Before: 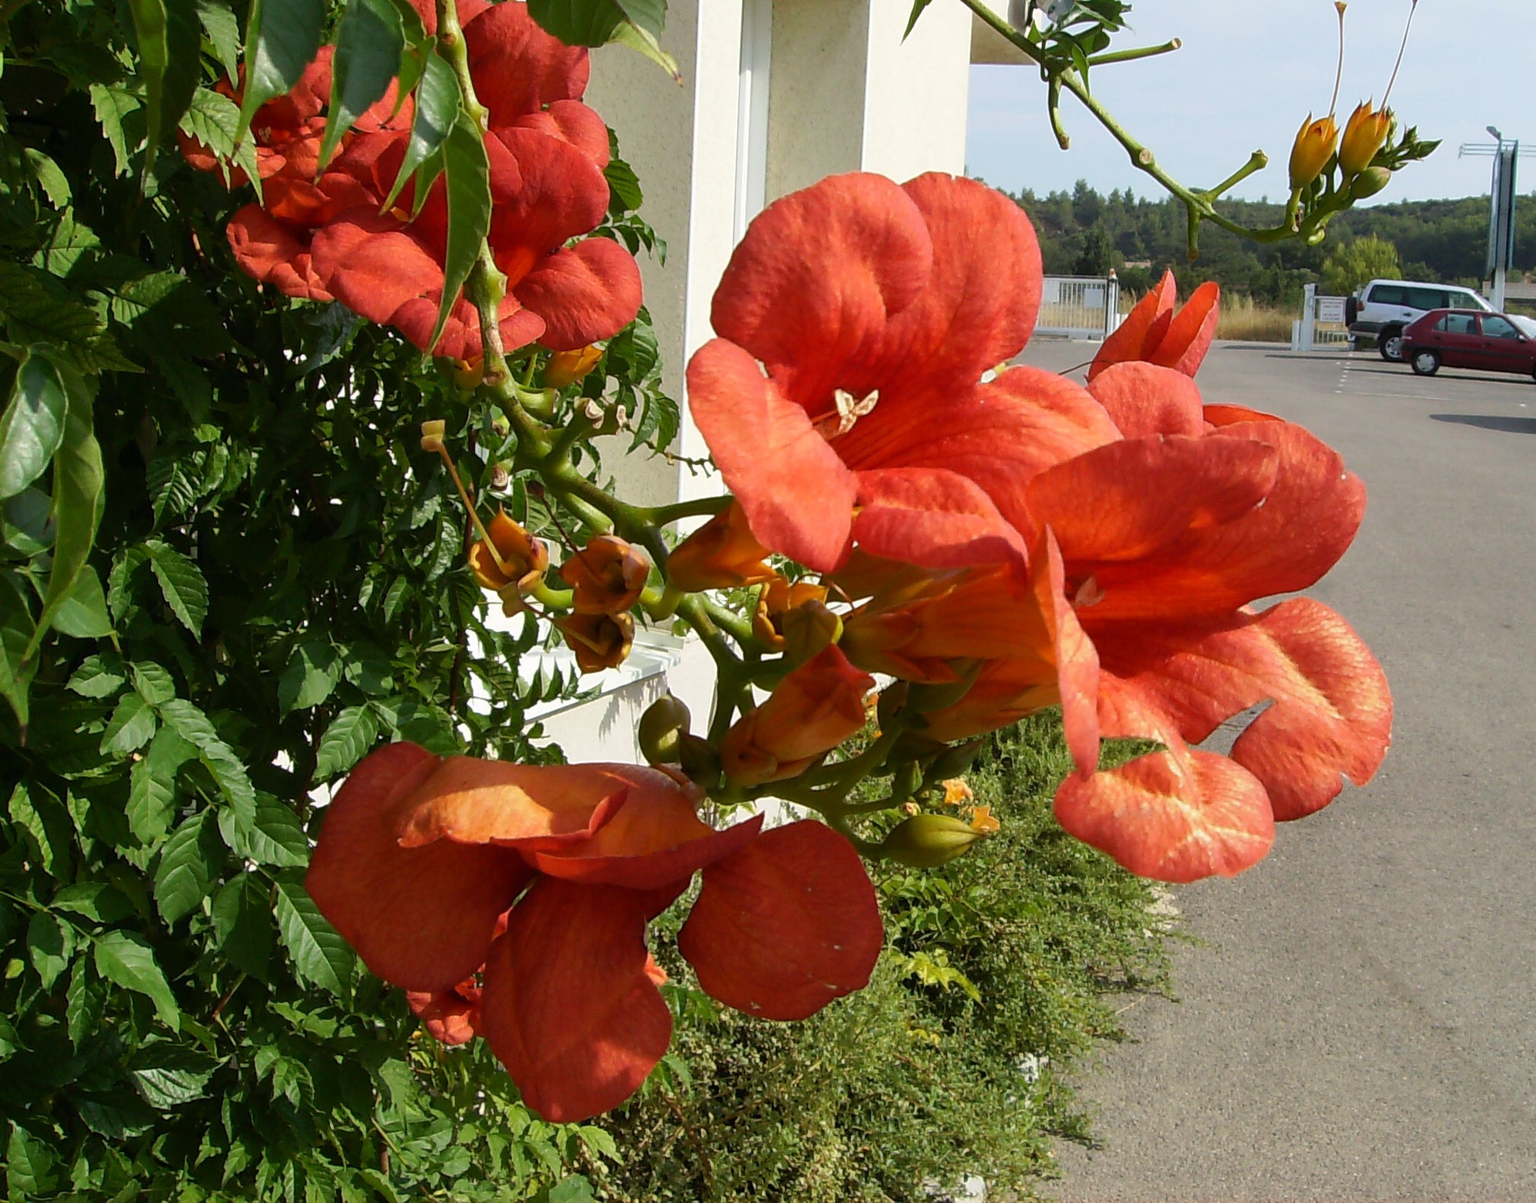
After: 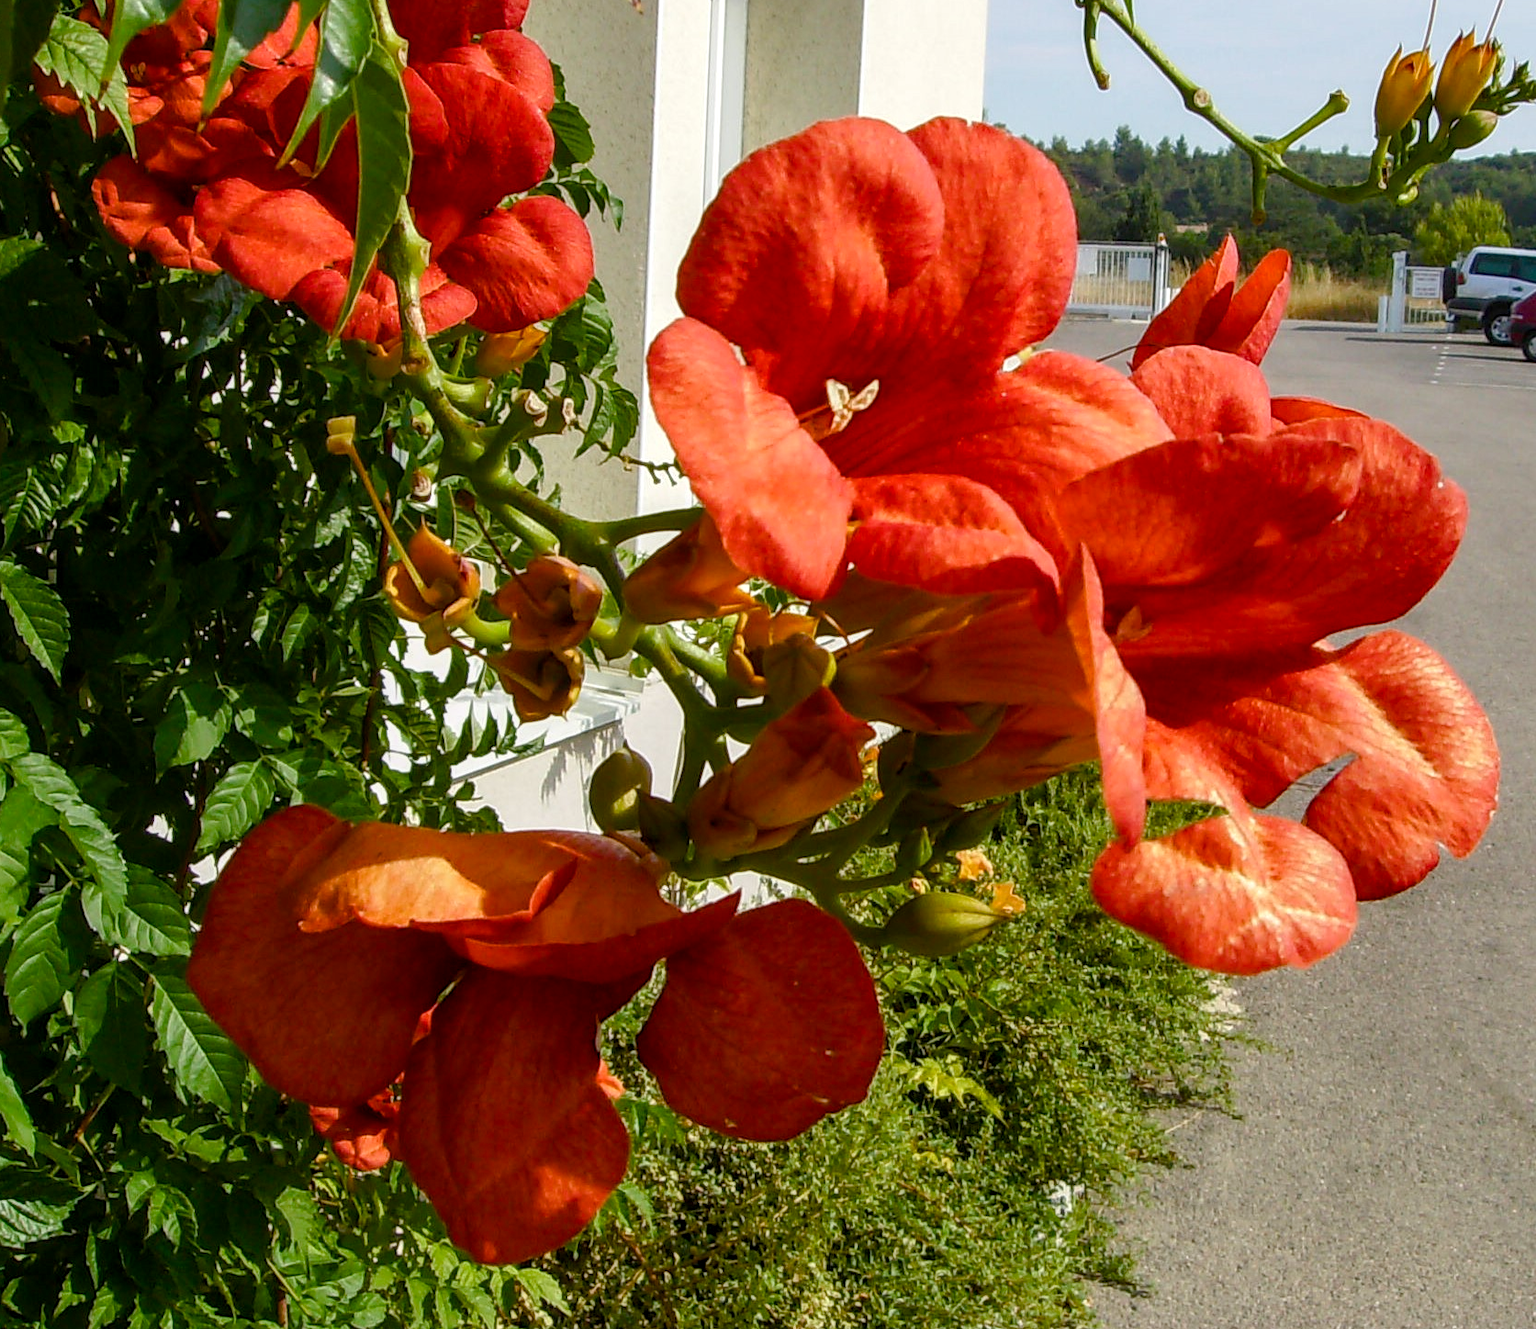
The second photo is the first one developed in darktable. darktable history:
color balance rgb: perceptual saturation grading › global saturation 20%, perceptual saturation grading › highlights -25%, perceptual saturation grading › shadows 50%
crop: left 9.807%, top 6.259%, right 7.334%, bottom 2.177%
local contrast: on, module defaults
